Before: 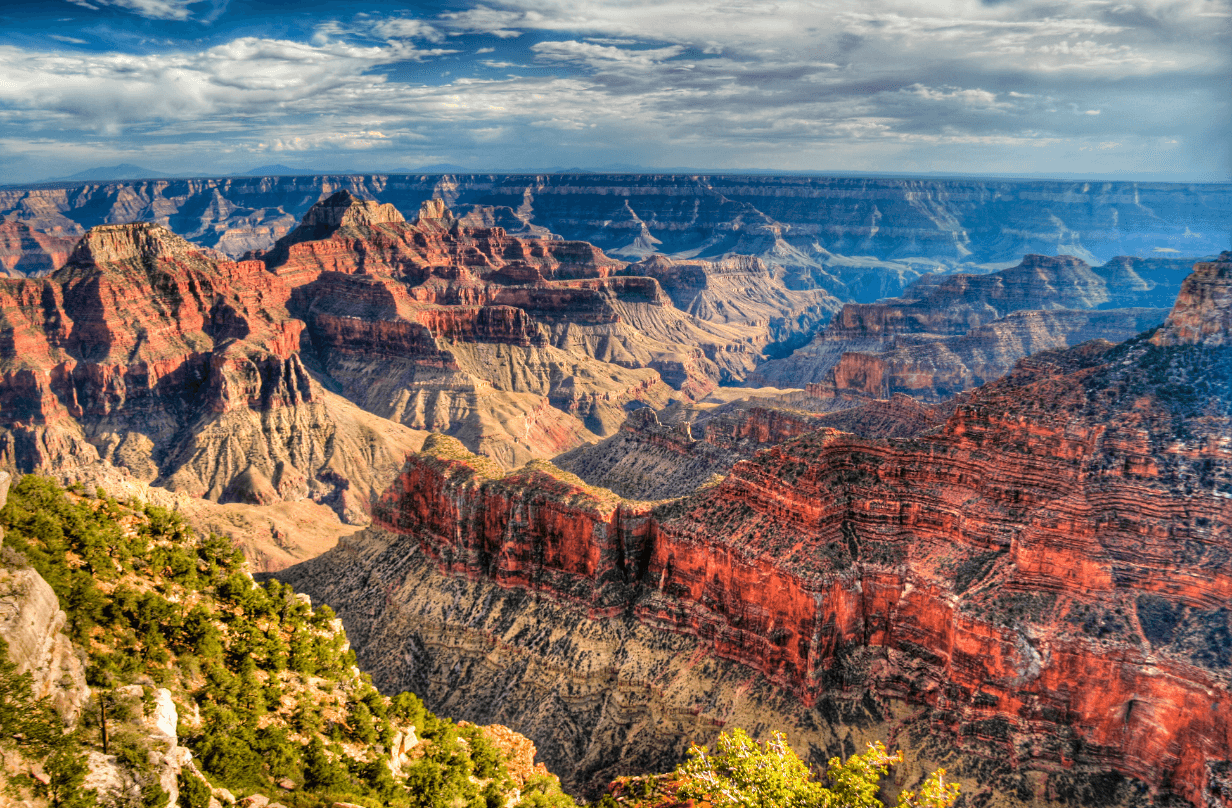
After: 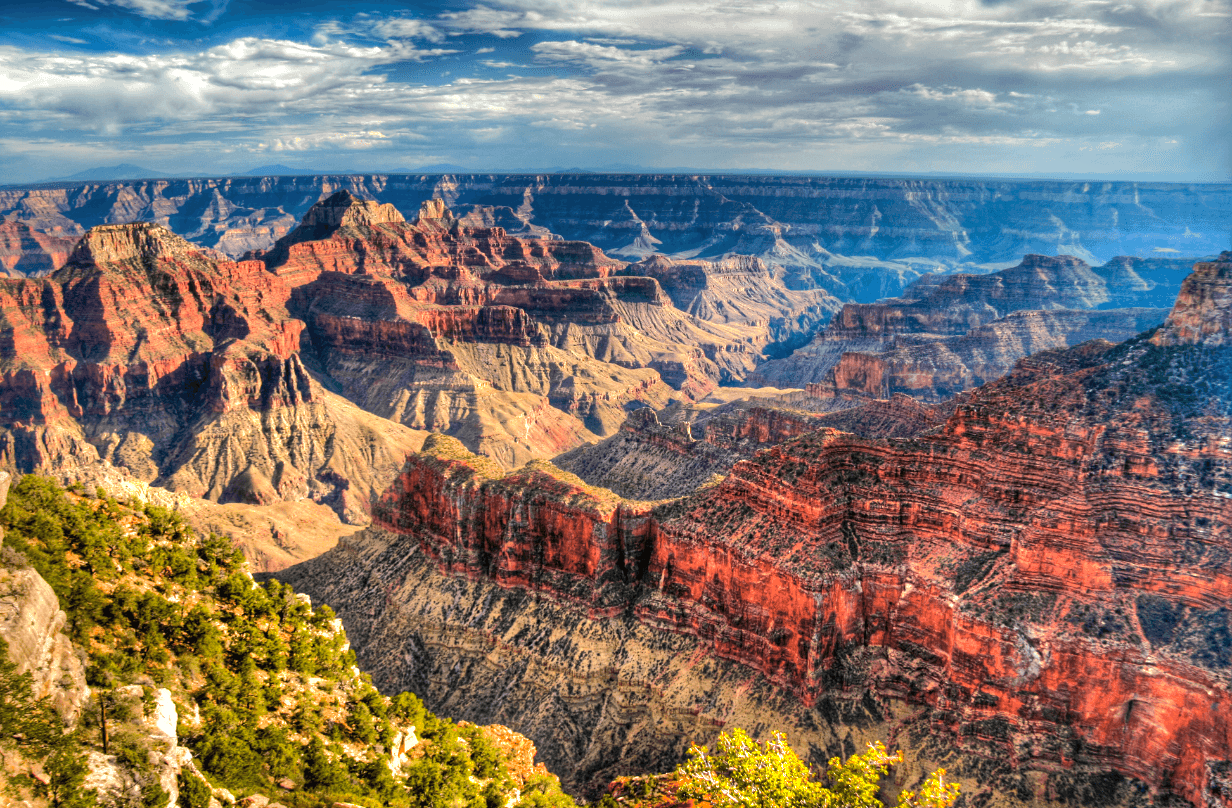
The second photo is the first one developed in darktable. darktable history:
tone equalizer: -8 EV -0.417 EV, -7 EV -0.389 EV, -6 EV -0.333 EV, -5 EV -0.222 EV, -3 EV 0.222 EV, -2 EV 0.333 EV, -1 EV 0.389 EV, +0 EV 0.417 EV, edges refinement/feathering 500, mask exposure compensation -1.57 EV, preserve details no
shadows and highlights: on, module defaults
